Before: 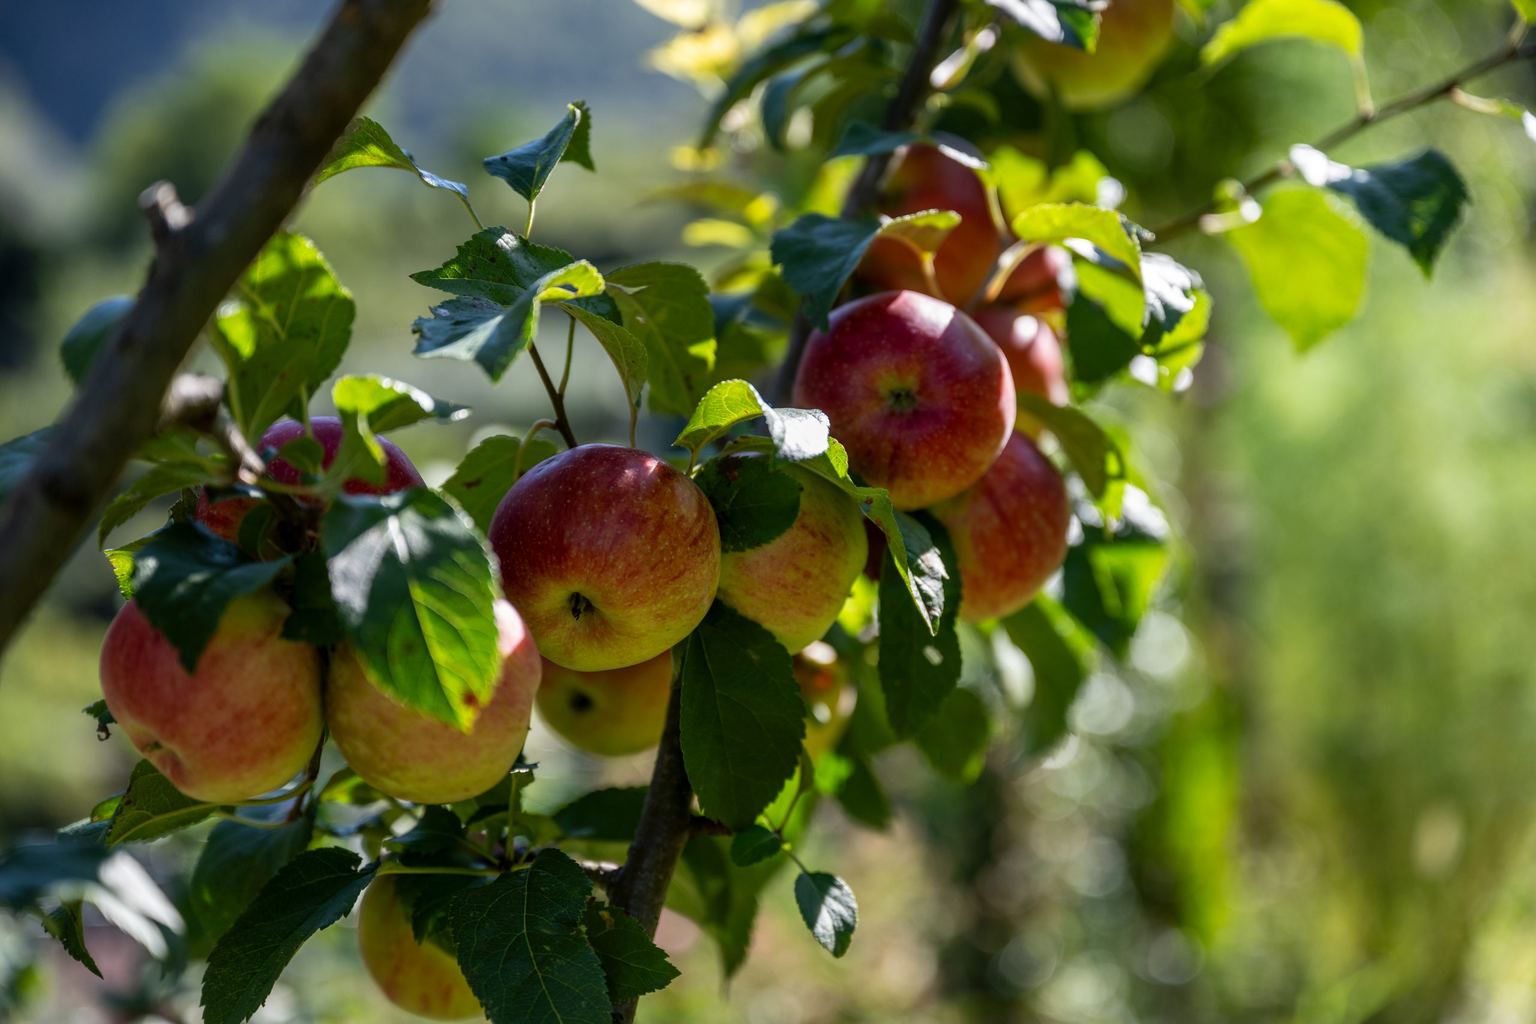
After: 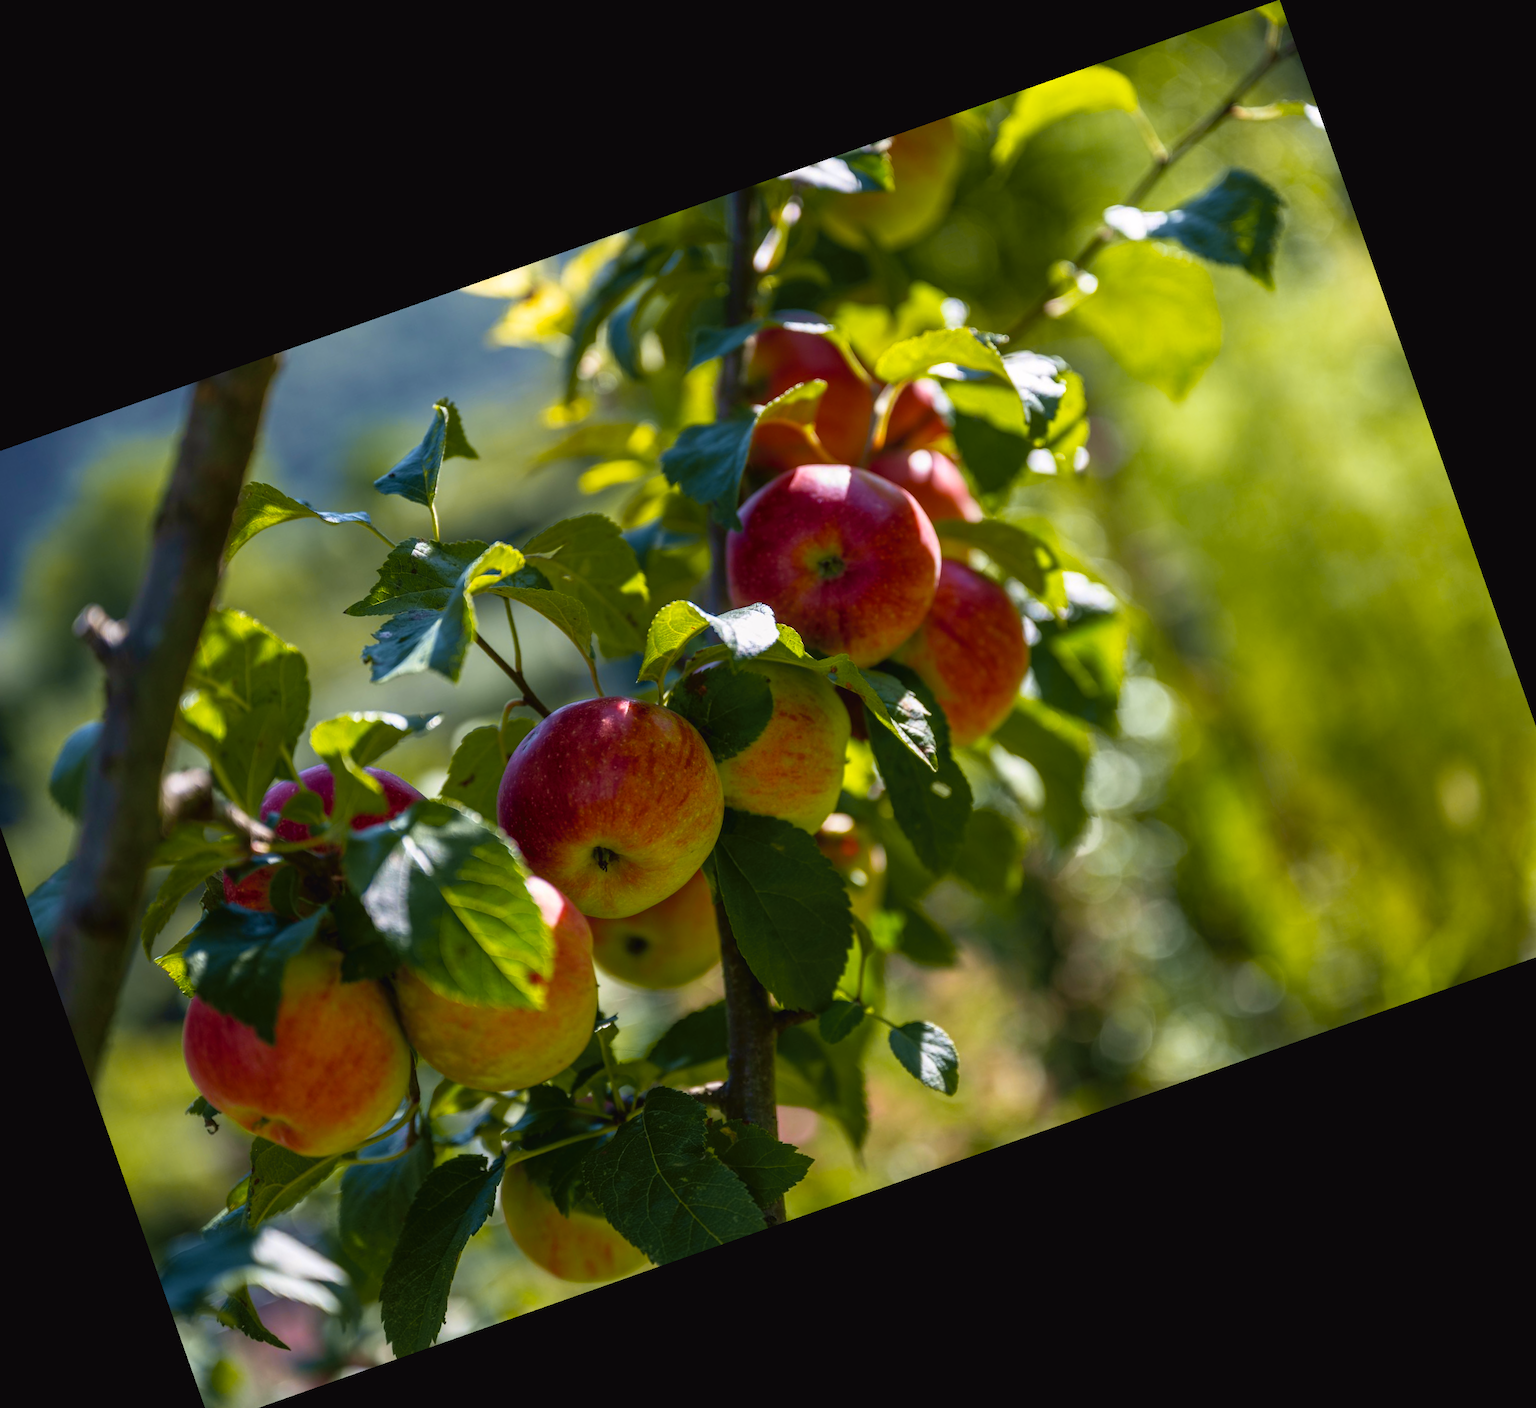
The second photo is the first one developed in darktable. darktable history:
tone curve: curves: ch0 [(0, 0.024) (0.119, 0.146) (0.474, 0.464) (0.718, 0.721) (0.817, 0.839) (1, 0.998)]; ch1 [(0, 0) (0.377, 0.416) (0.439, 0.451) (0.477, 0.477) (0.501, 0.504) (0.538, 0.544) (0.58, 0.602) (0.664, 0.676) (0.783, 0.804) (1, 1)]; ch2 [(0, 0) (0.38, 0.405) (0.463, 0.456) (0.498, 0.497) (0.524, 0.535) (0.578, 0.576) (0.648, 0.665) (1, 1)], color space Lab, independent channels, preserve colors none
crop and rotate: angle 19.43°, left 6.812%, right 4.125%, bottom 1.087%
color balance rgb: perceptual saturation grading › global saturation 25%, global vibrance 10%
velvia: strength 15%
